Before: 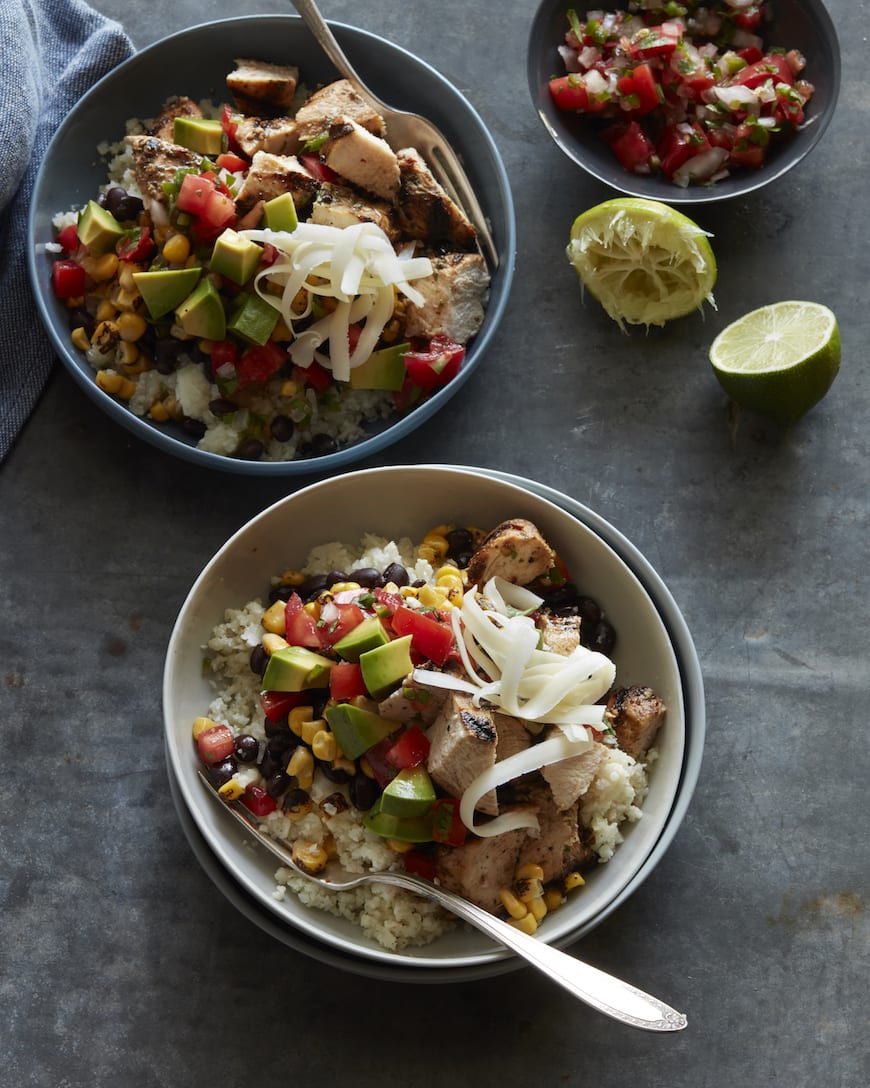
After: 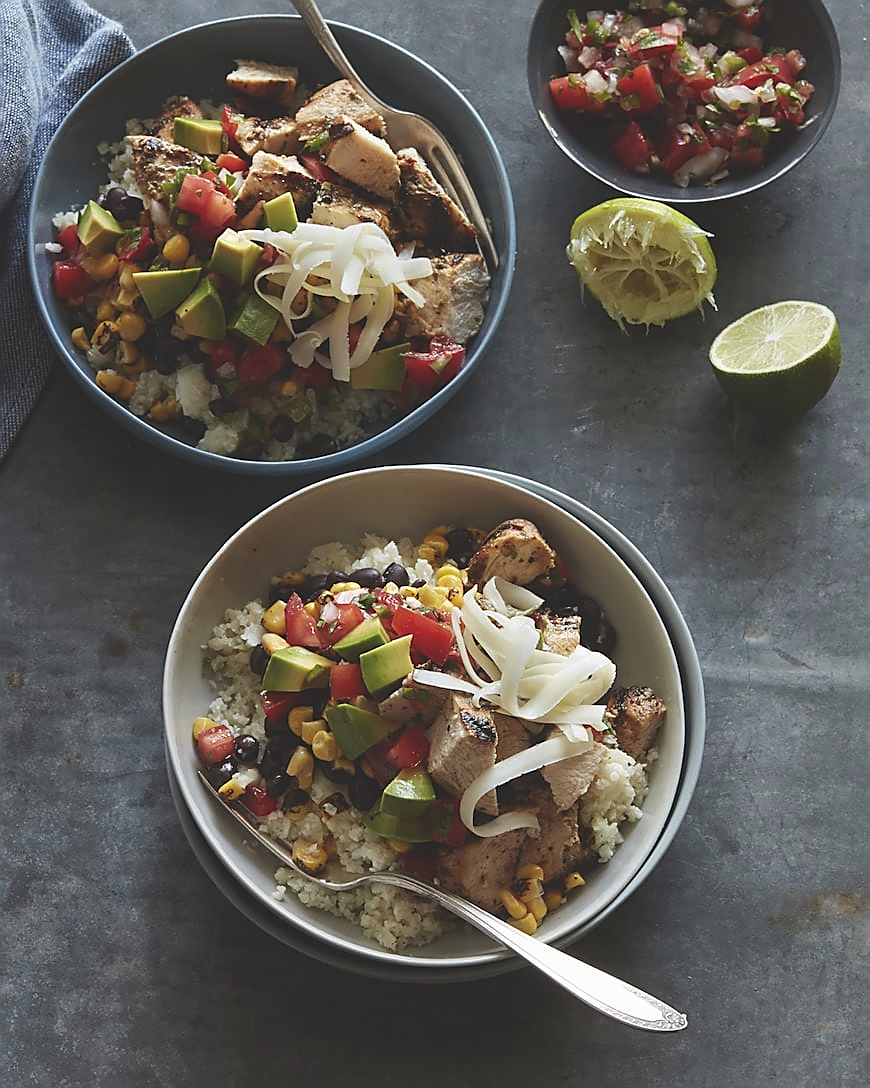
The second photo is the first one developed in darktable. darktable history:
exposure: black level correction -0.021, exposure -0.034 EV, compensate exposure bias true, compensate highlight preservation false
sharpen: radius 1.401, amount 1.234, threshold 0.703
